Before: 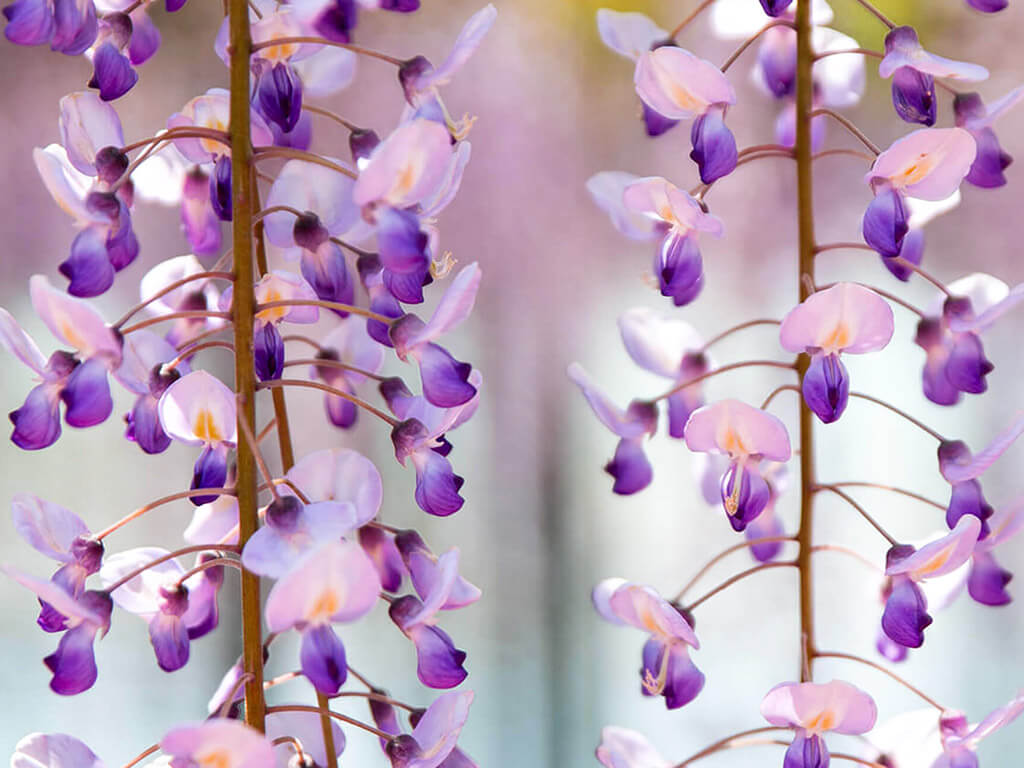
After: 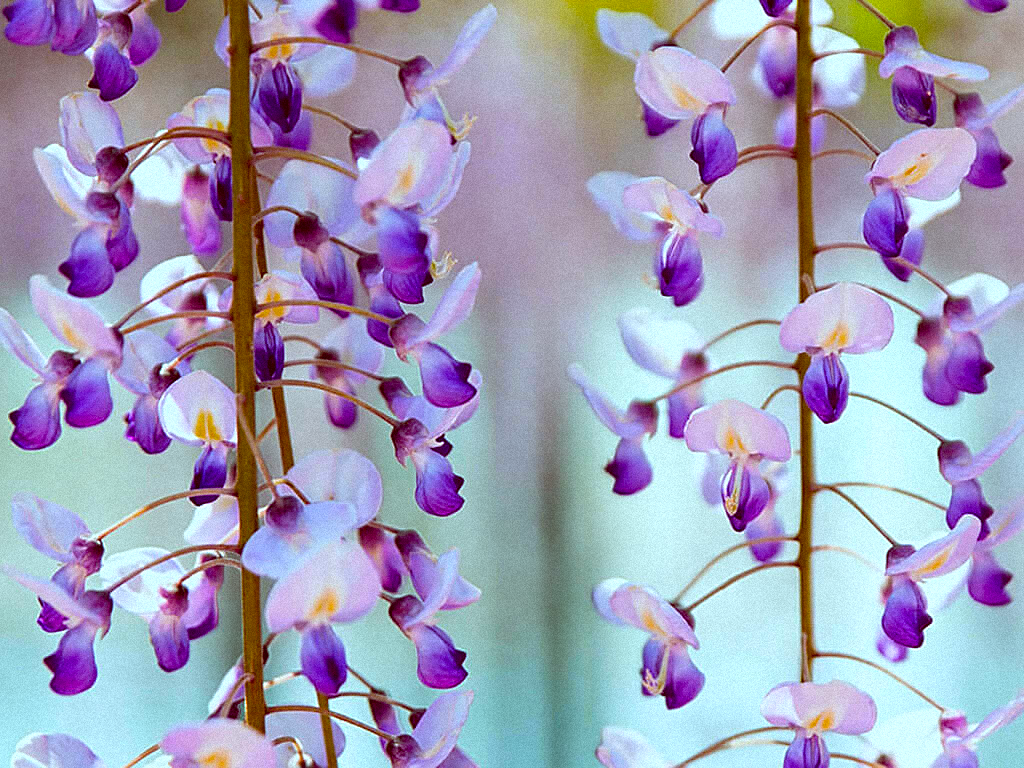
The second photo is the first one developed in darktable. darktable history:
color balance: lift [1, 1.015, 0.987, 0.985], gamma [1, 0.959, 1.042, 0.958], gain [0.927, 0.938, 1.072, 0.928], contrast 1.5%
grain: mid-tones bias 0%
sharpen: on, module defaults
color balance rgb: perceptual saturation grading › global saturation 20%, global vibrance 20%
white balance: red 0.967, blue 1.119, emerald 0.756
